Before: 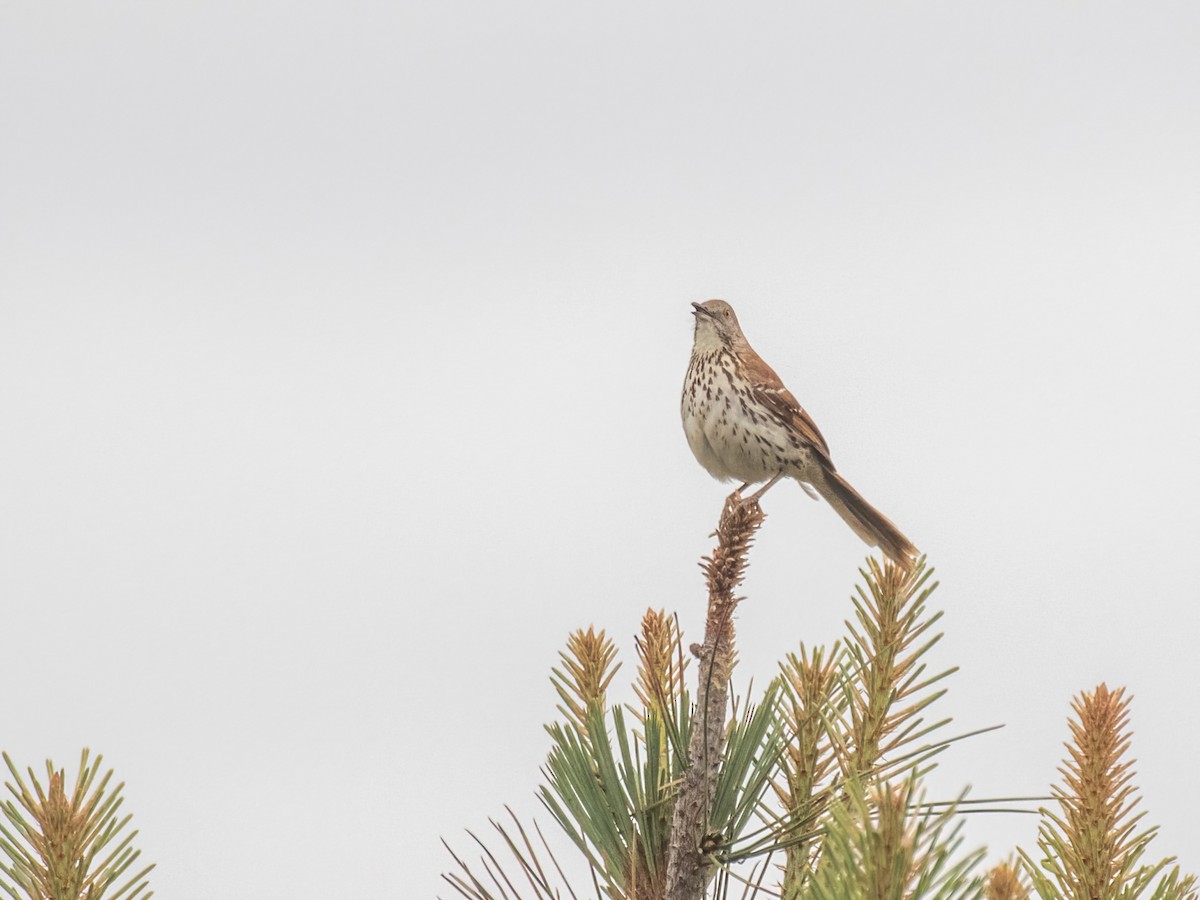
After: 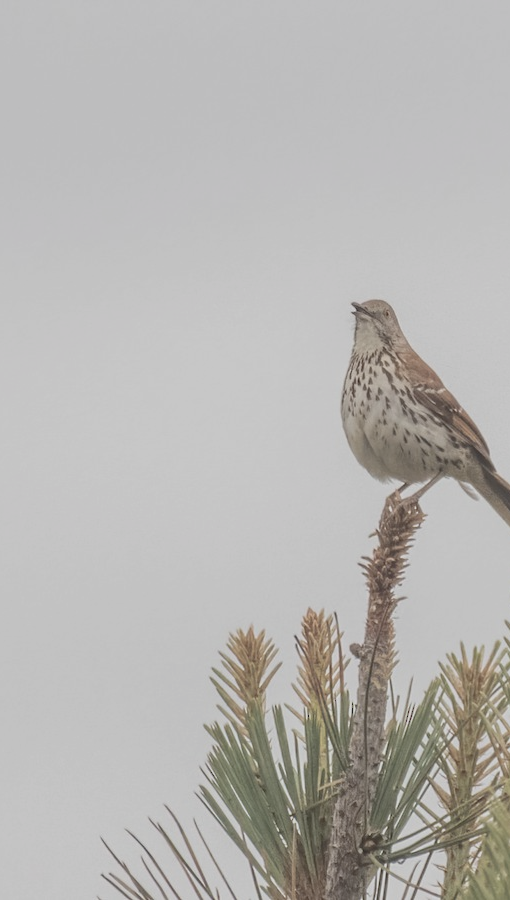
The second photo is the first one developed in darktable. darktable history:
contrast brightness saturation: contrast -0.24, saturation -0.433
crop: left 28.343%, right 29.145%
exposure: black level correction 0.001, exposure -0.123 EV, compensate exposure bias true, compensate highlight preservation false
